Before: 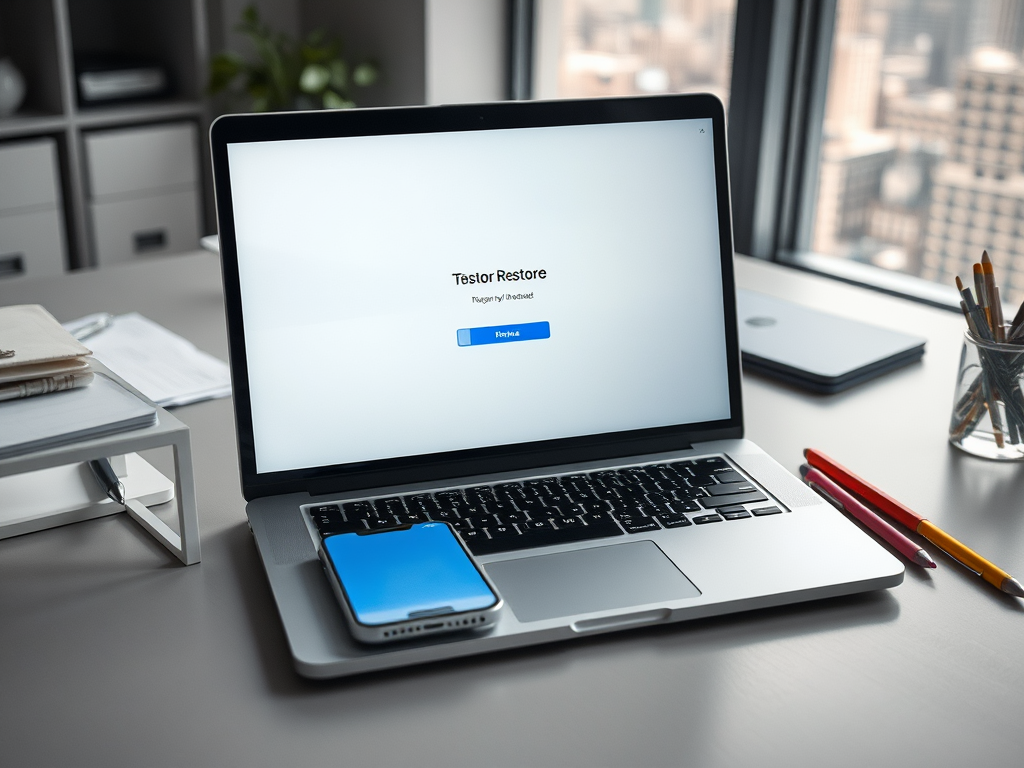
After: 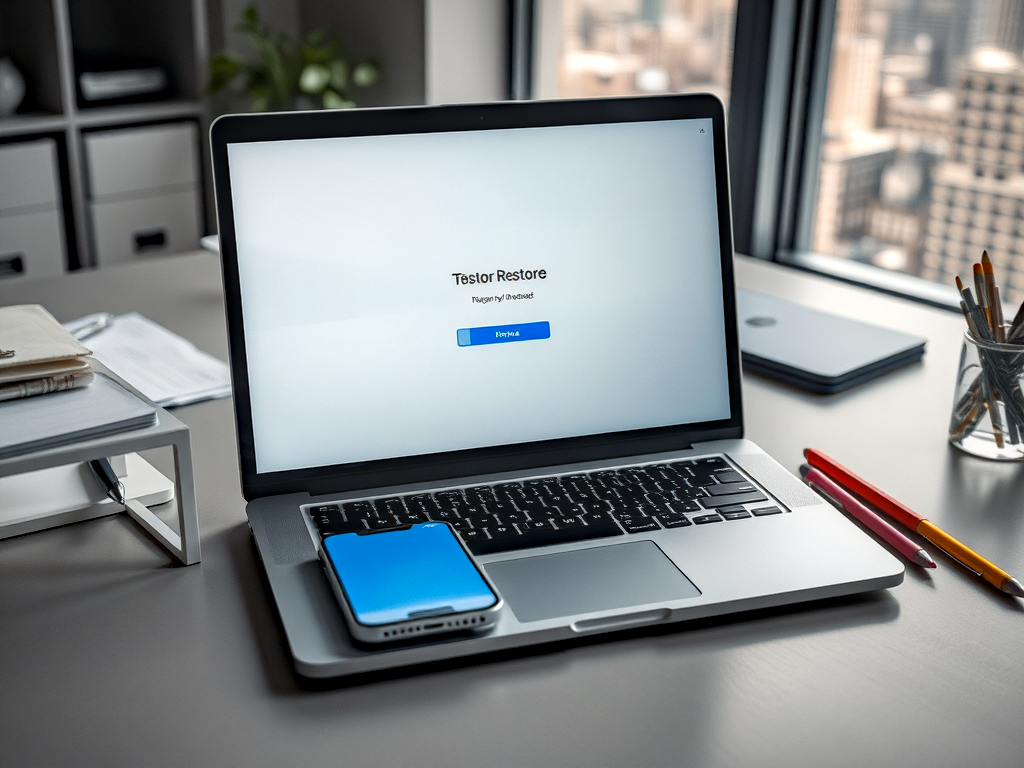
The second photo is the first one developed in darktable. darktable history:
local contrast: on, module defaults
haze removal: strength 0.29, distance 0.25, compatibility mode true, adaptive false
